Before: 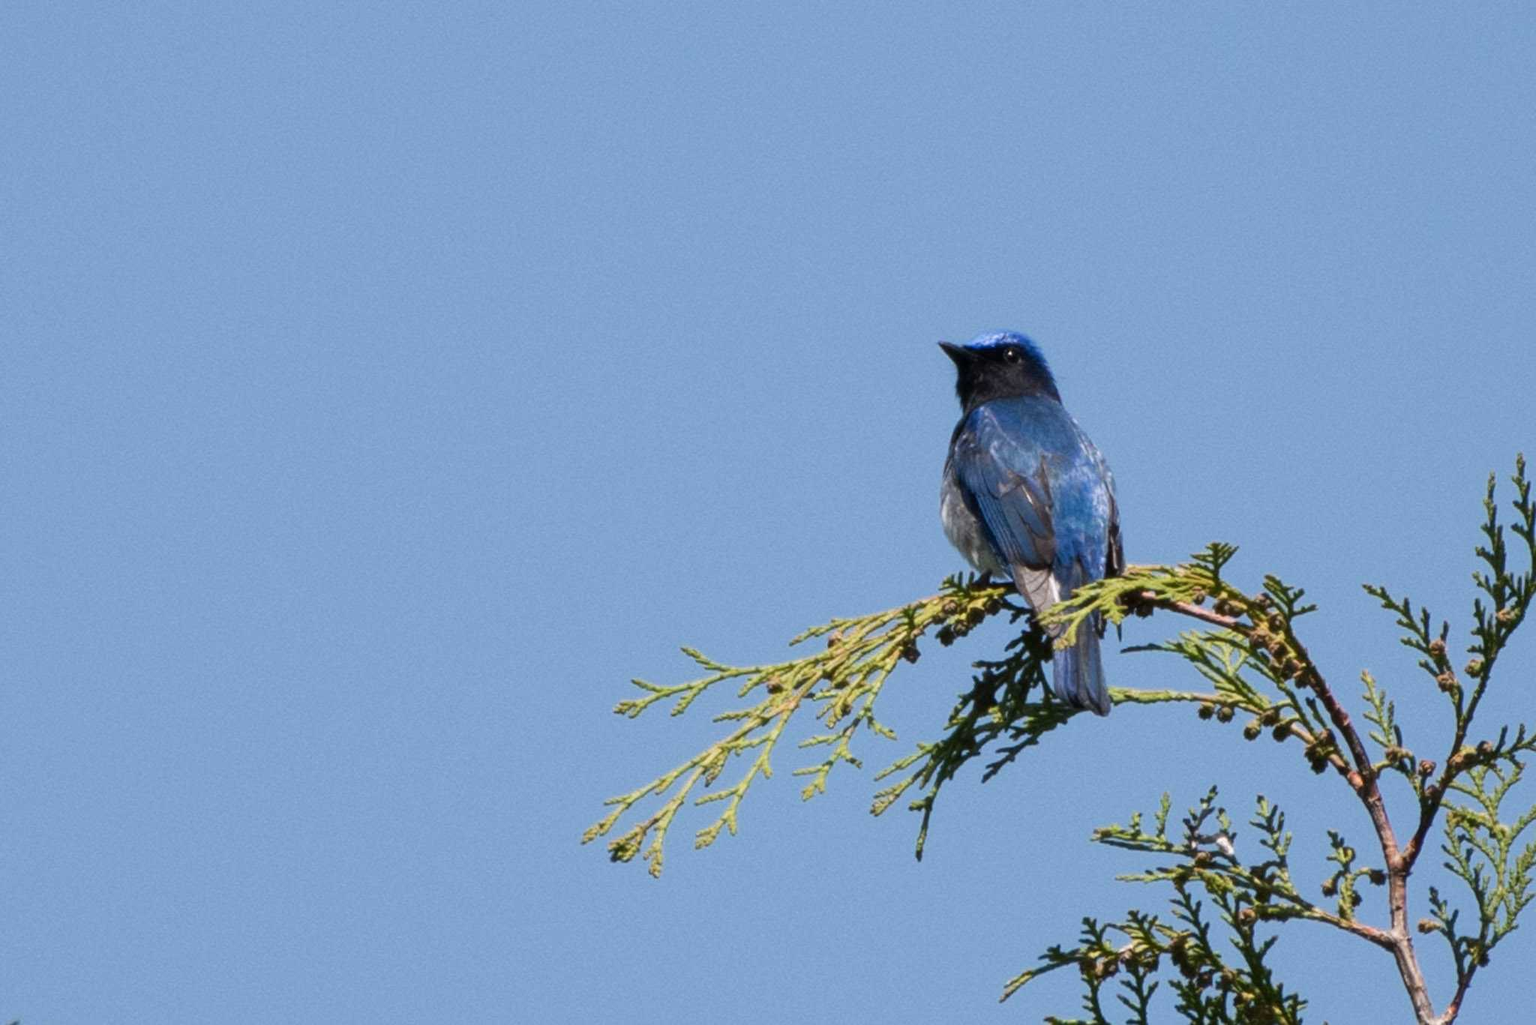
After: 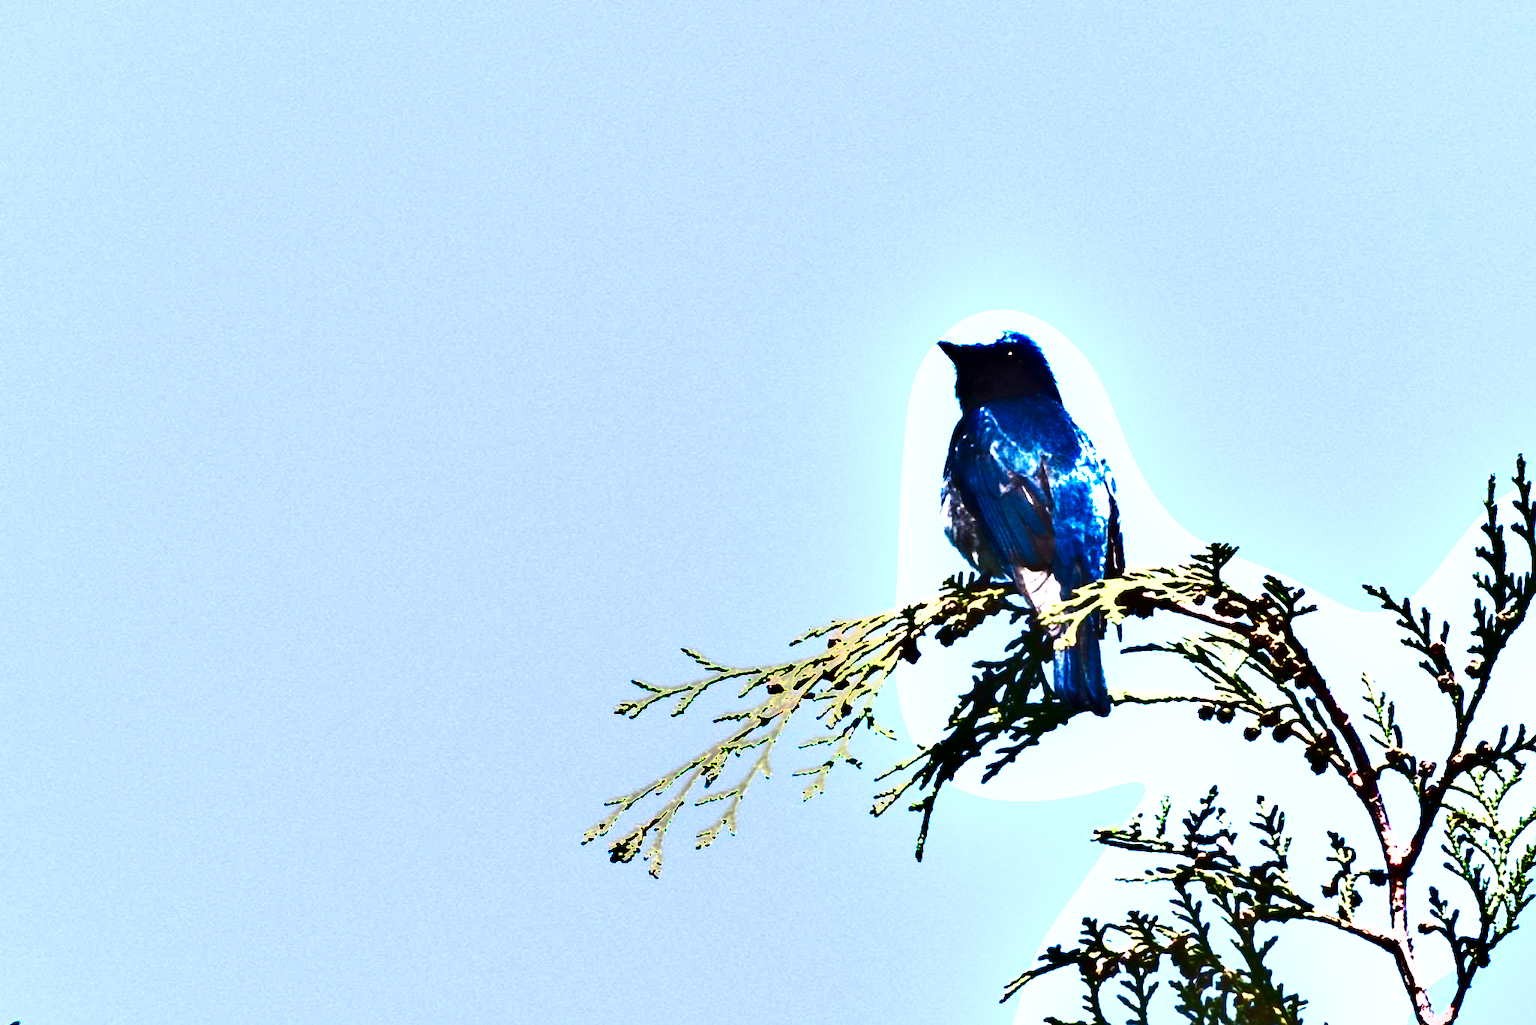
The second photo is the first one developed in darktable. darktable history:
shadows and highlights: shadows 20.79, highlights -82.72, highlights color adjustment 55.61%, soften with gaussian
color calibration: illuminant as shot in camera, x 0.358, y 0.373, temperature 4628.91 K
exposure: black level correction 0, exposure 1.908 EV, compensate highlight preservation false
